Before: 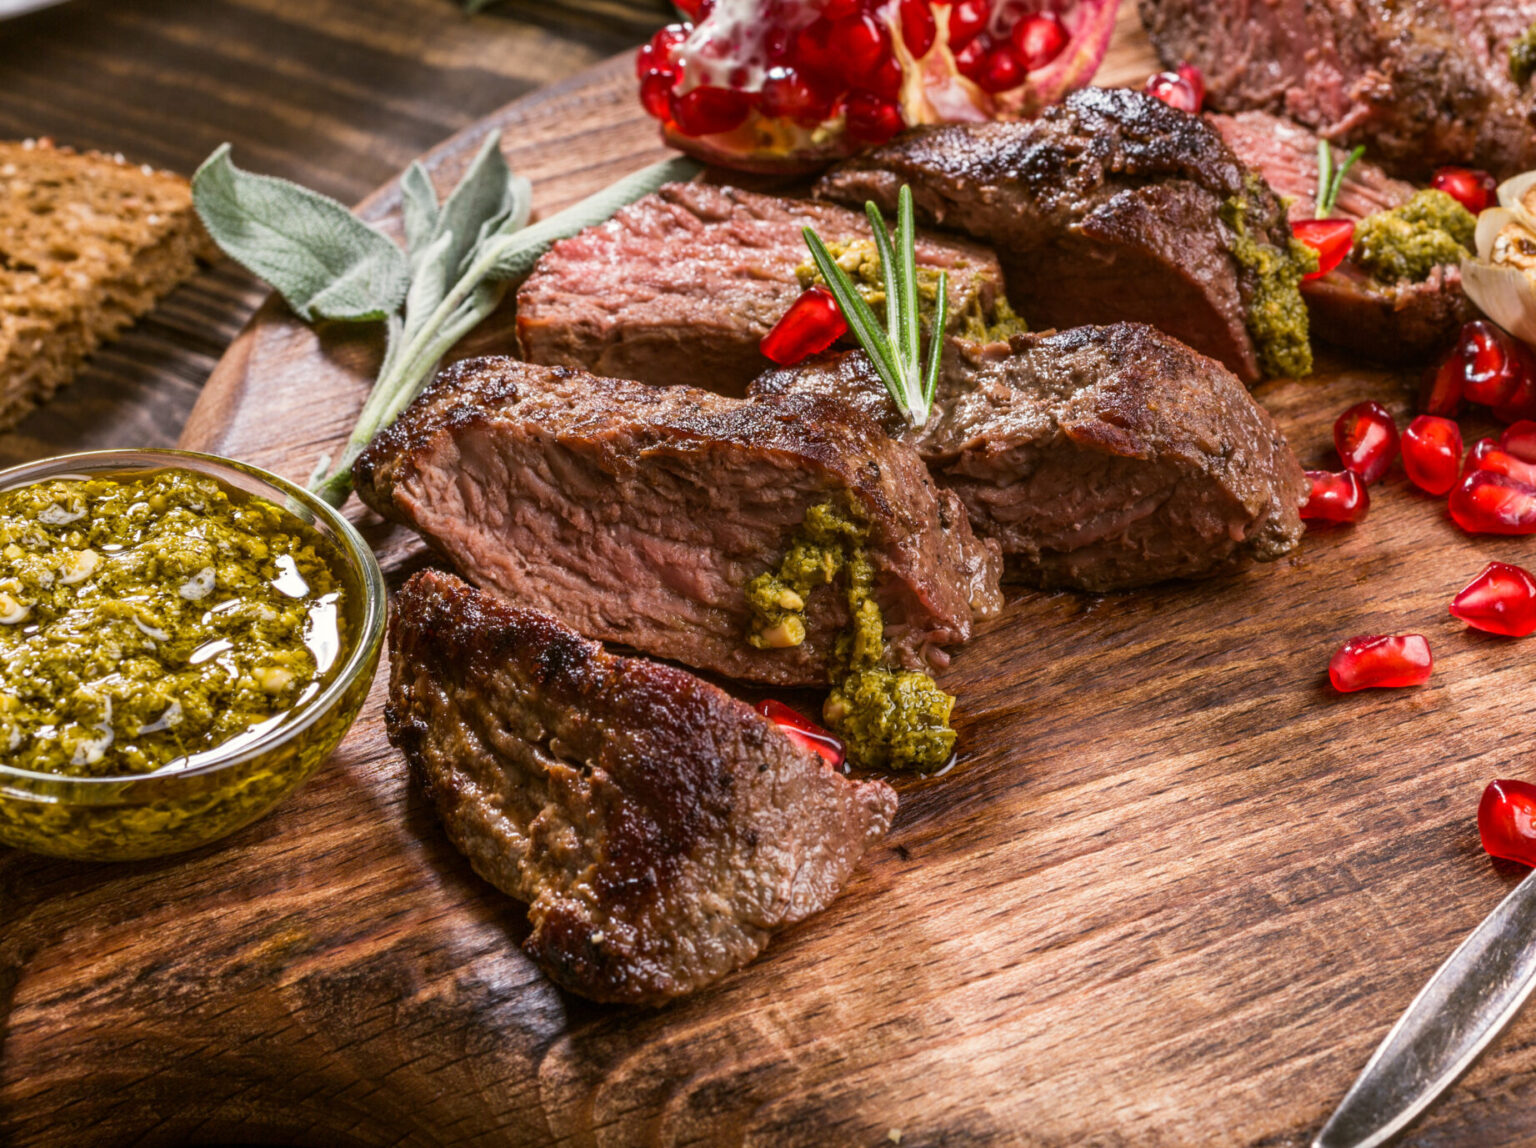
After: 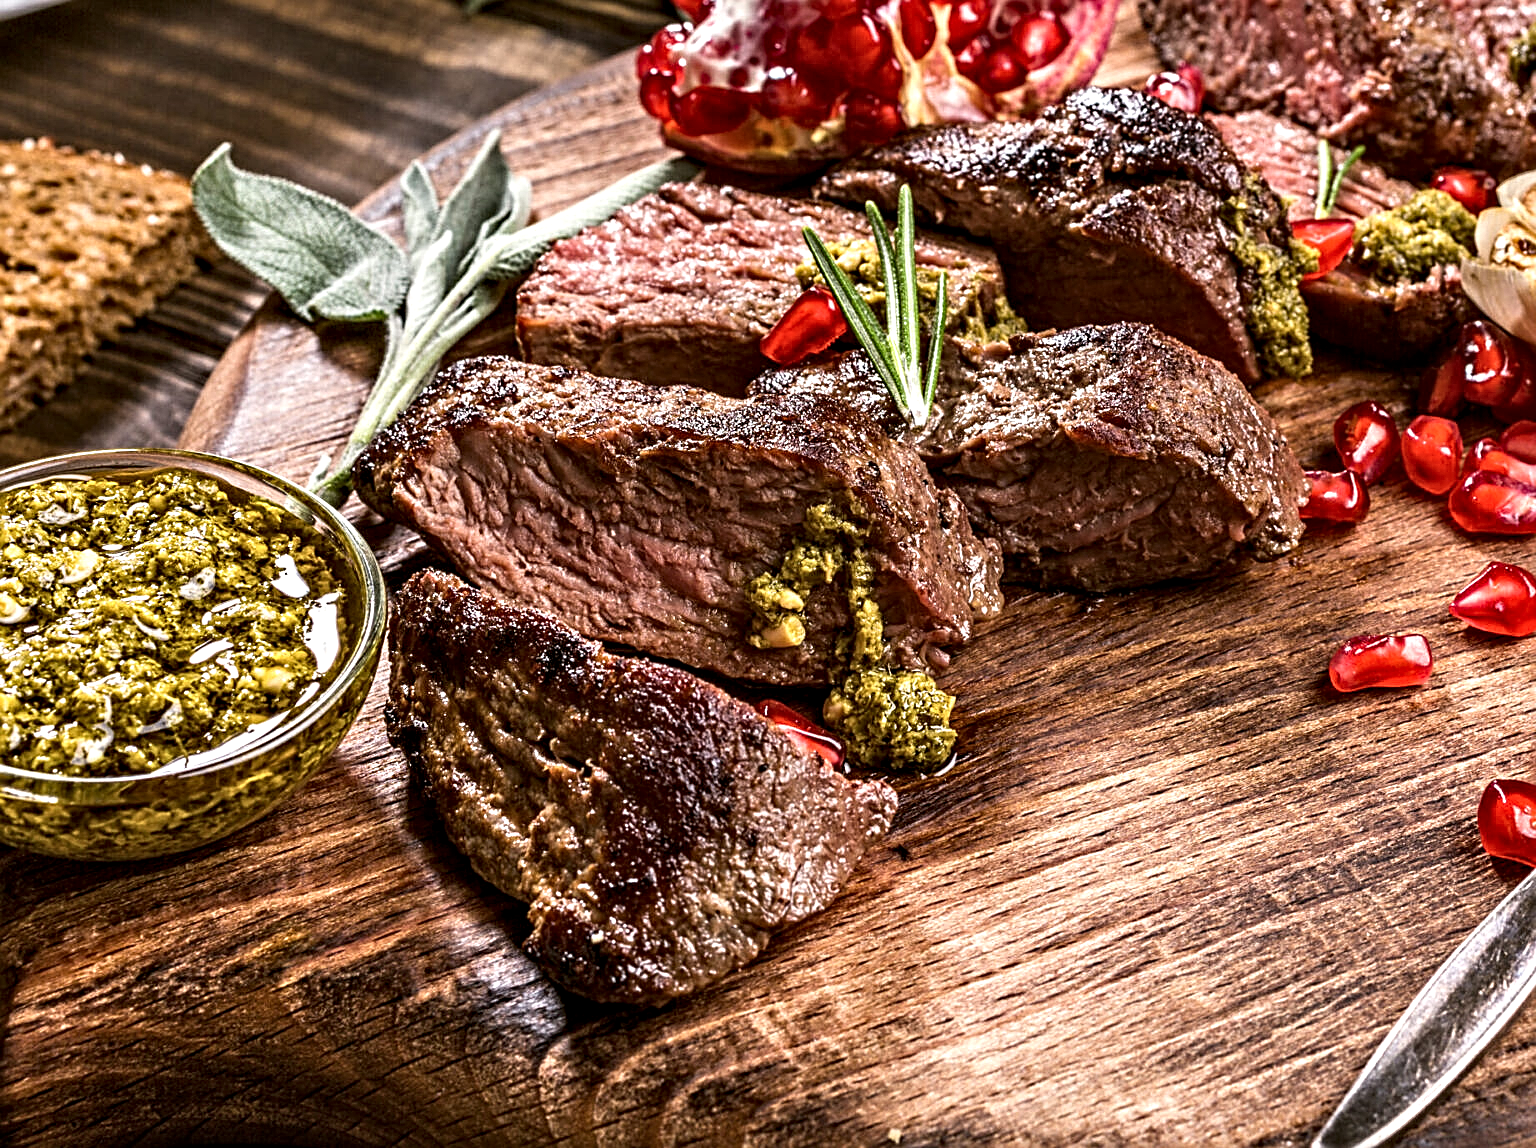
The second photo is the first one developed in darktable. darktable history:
contrast equalizer: y [[0.5, 0.542, 0.583, 0.625, 0.667, 0.708], [0.5 ×6], [0.5 ×6], [0 ×6], [0 ×6]]
sharpen: on, module defaults
shadows and highlights: shadows -11.89, white point adjustment 3.88, highlights 26.53
